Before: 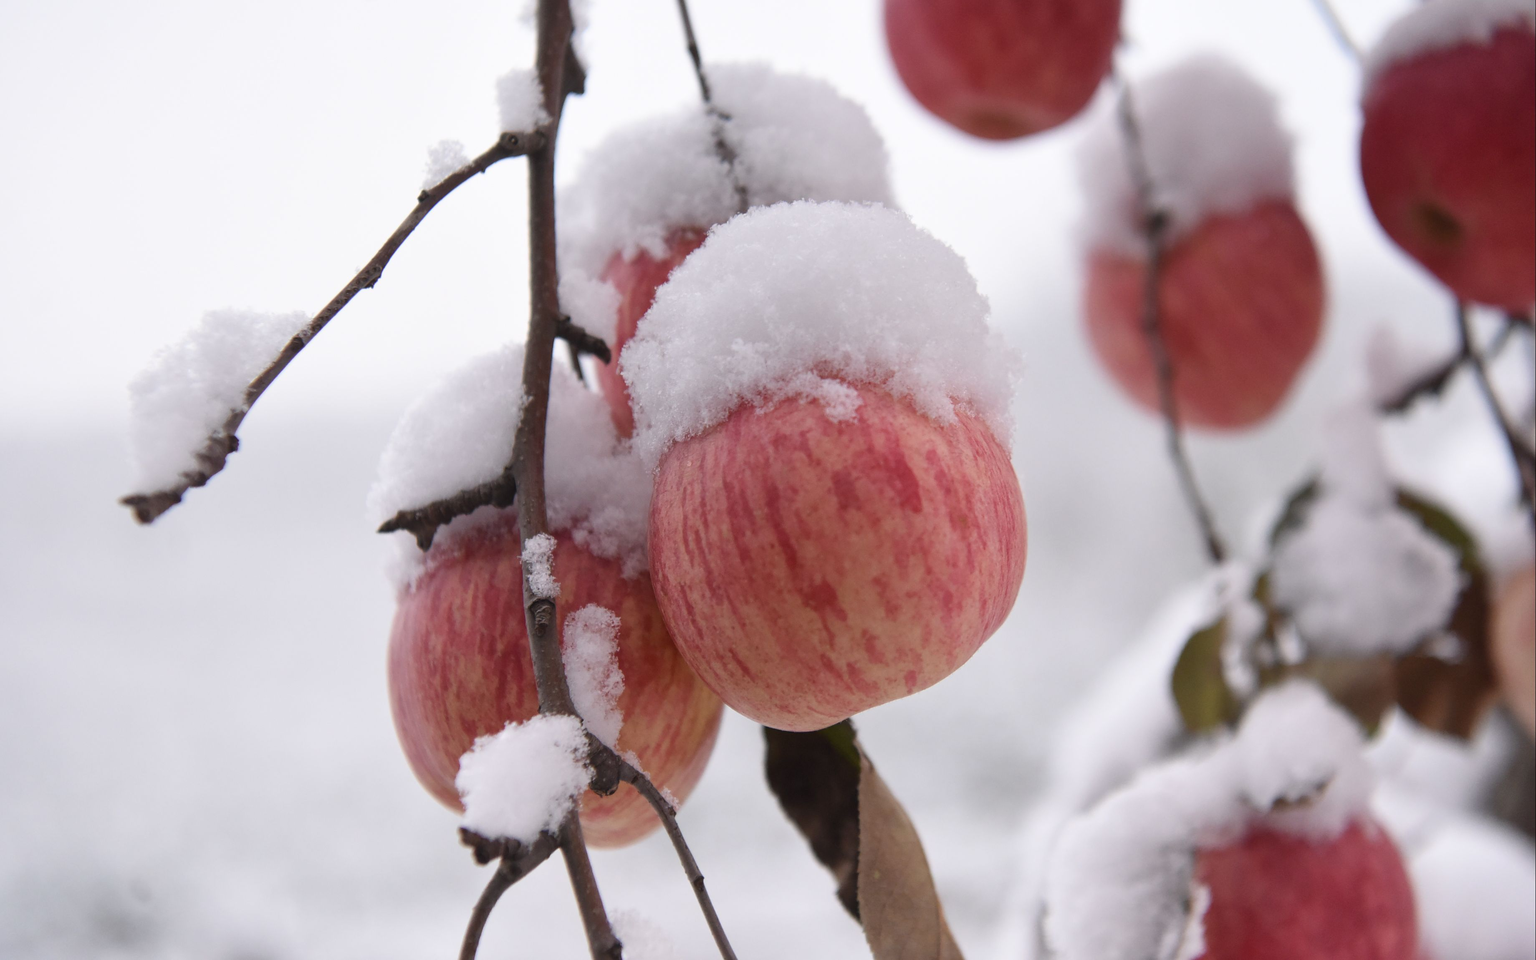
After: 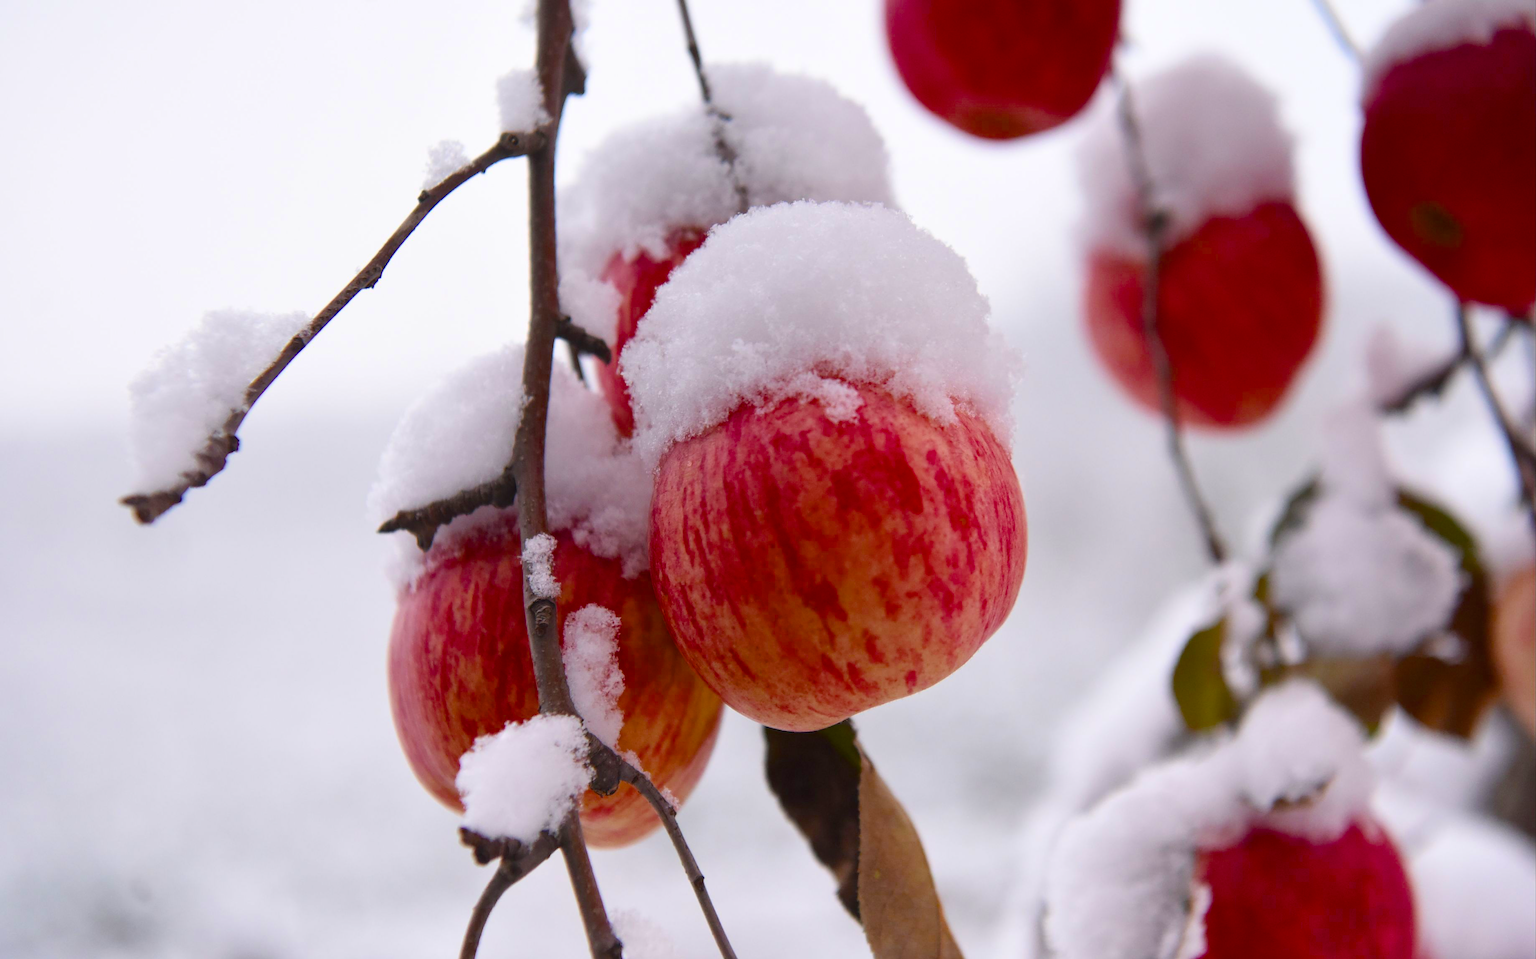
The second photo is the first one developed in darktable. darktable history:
color balance rgb: linear chroma grading › shadows 10.199%, linear chroma grading › highlights 9.983%, linear chroma grading › global chroma 15.545%, linear chroma grading › mid-tones 14.846%, perceptual saturation grading › global saturation 19.83%, global vibrance 16.197%, saturation formula JzAzBz (2021)
